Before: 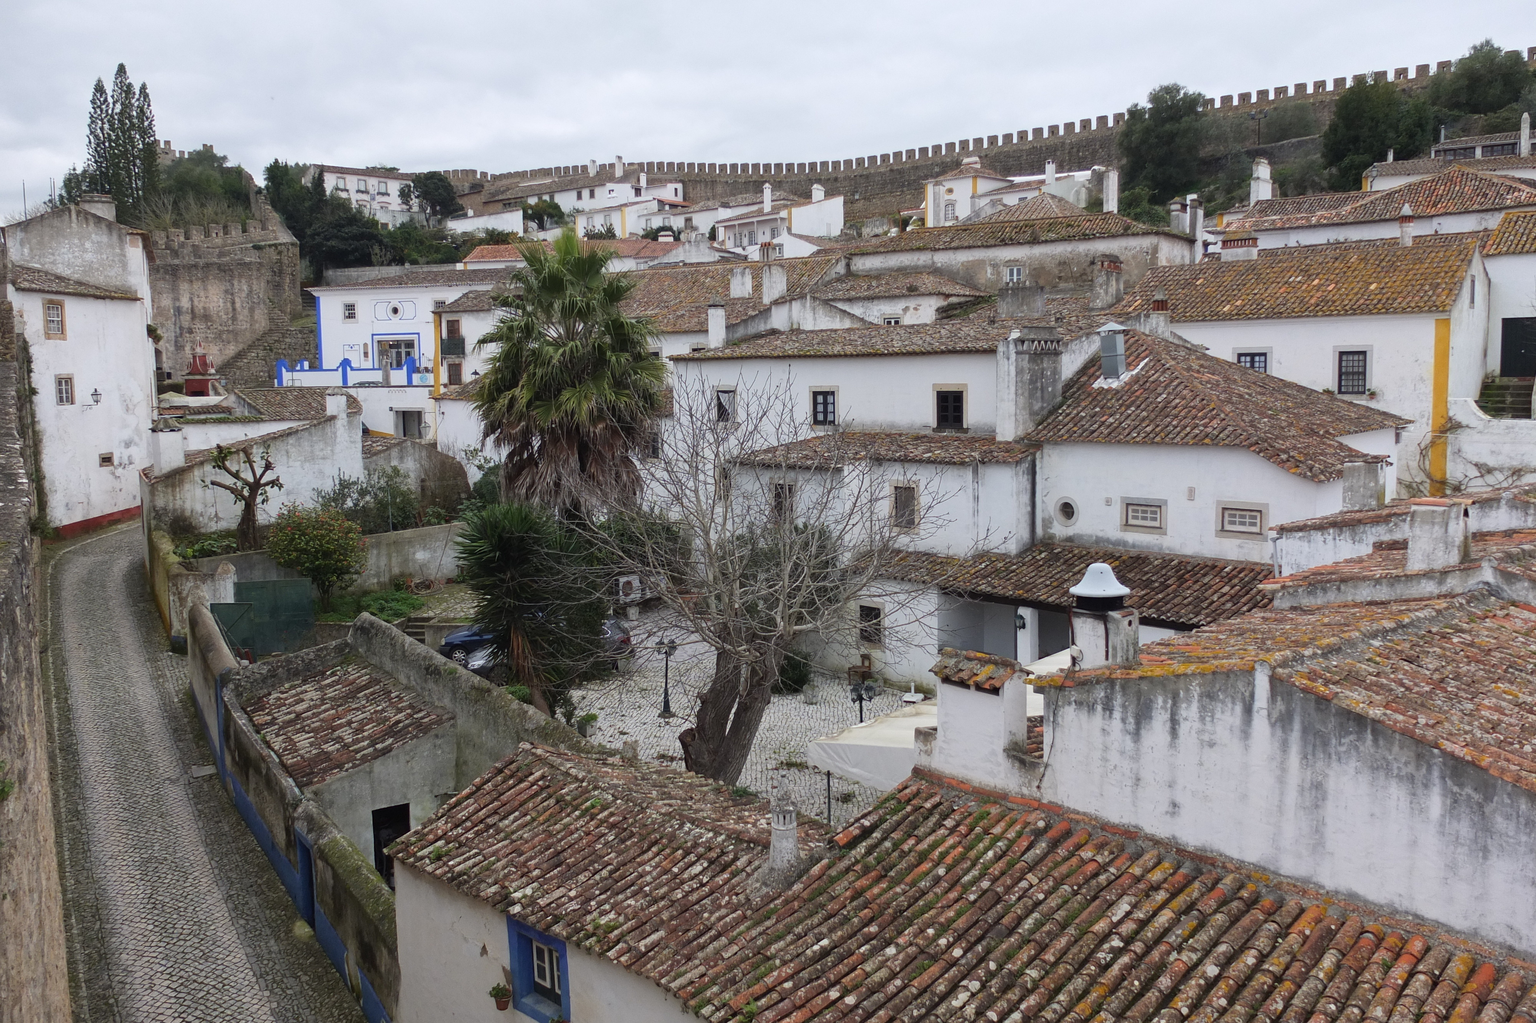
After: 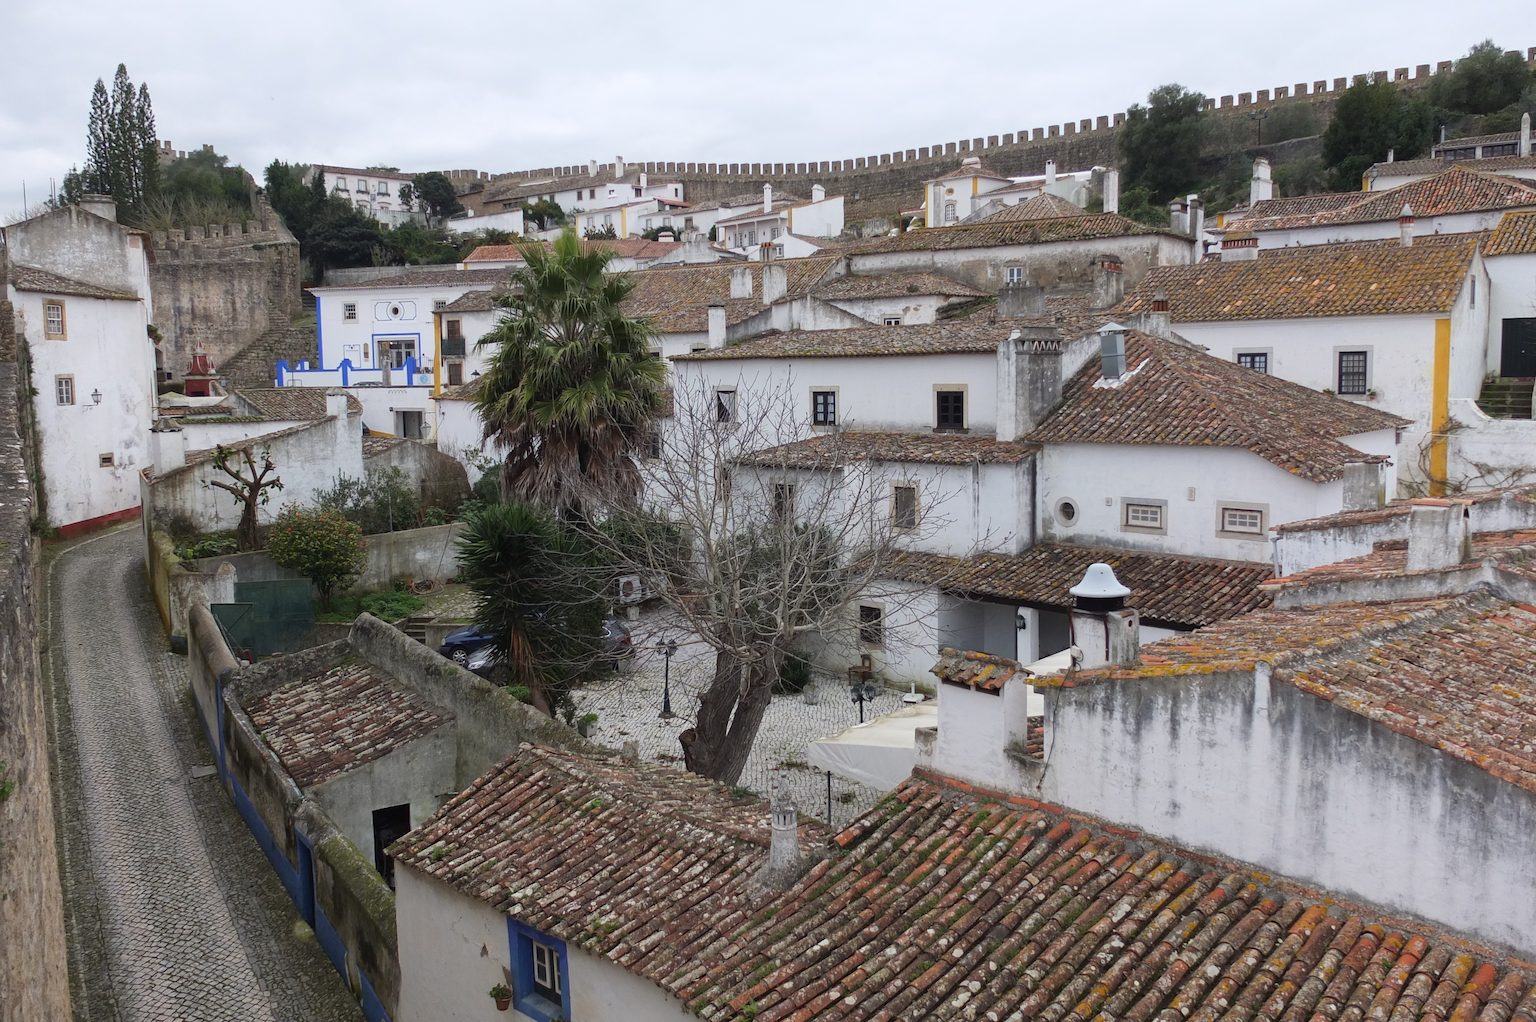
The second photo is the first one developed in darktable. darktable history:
shadows and highlights: radius 91.31, shadows -13.66, white point adjustment 0.263, highlights 32.9, compress 48.69%, soften with gaussian
